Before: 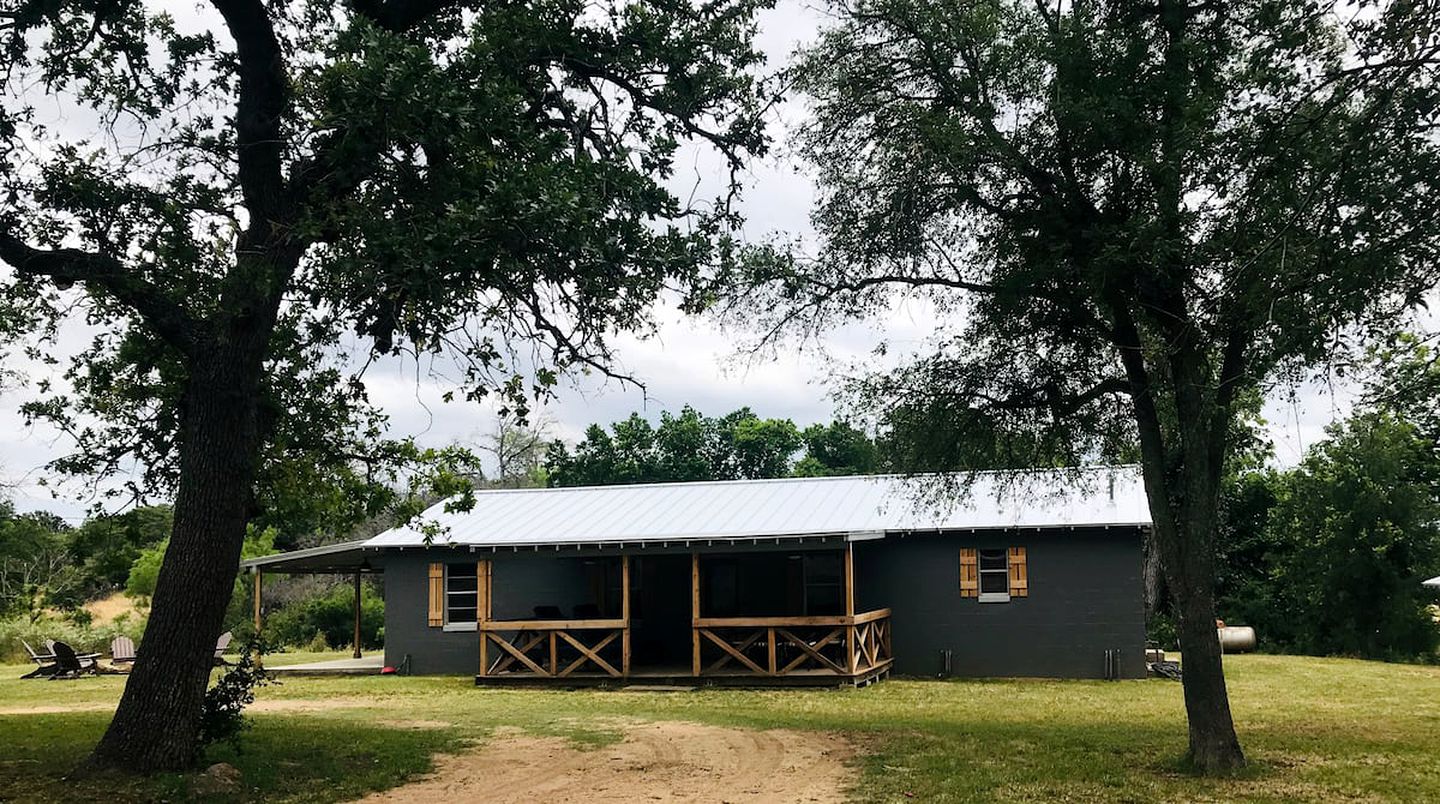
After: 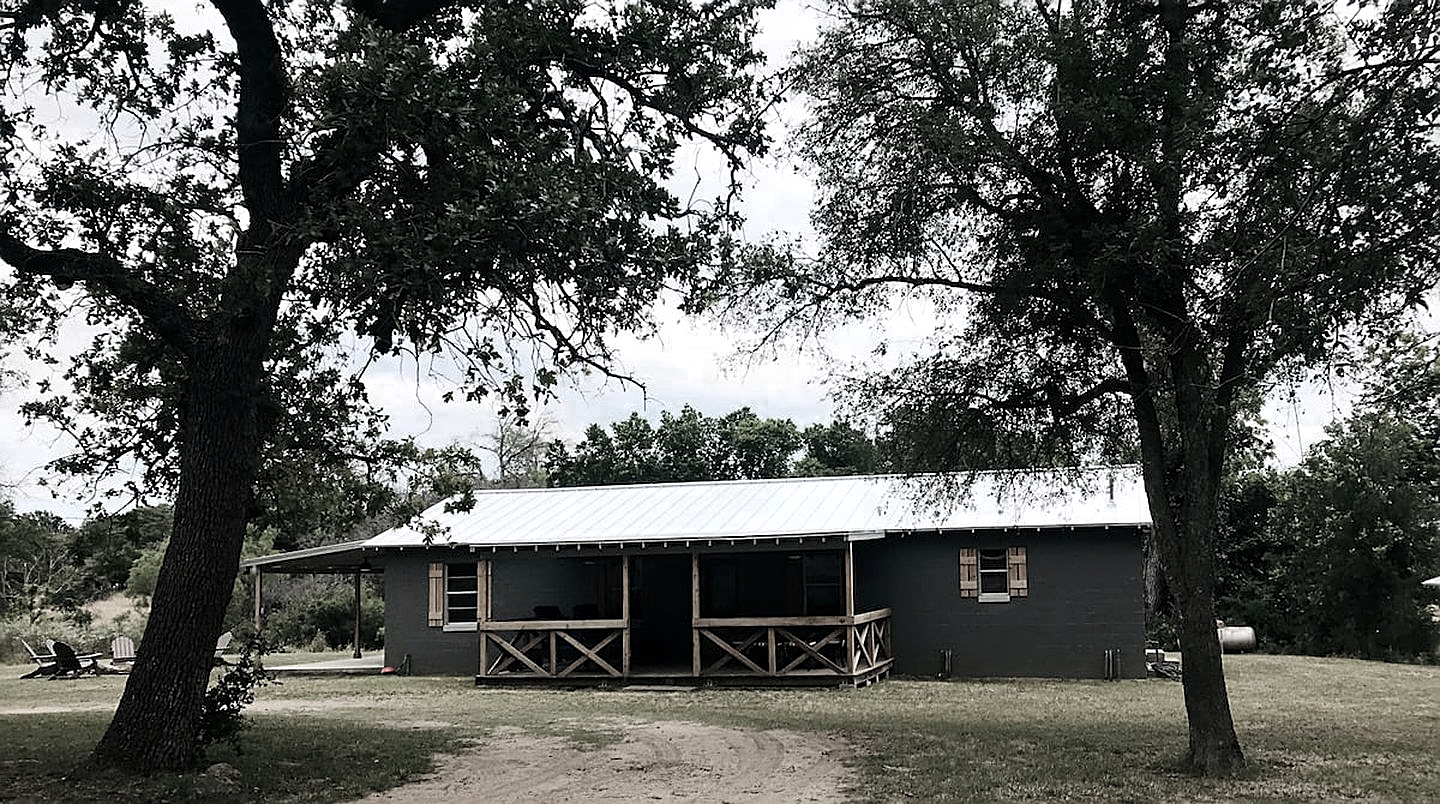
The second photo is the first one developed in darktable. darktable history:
color zones: curves: ch0 [(0, 0.613) (0.01, 0.613) (0.245, 0.448) (0.498, 0.529) (0.642, 0.665) (0.879, 0.777) (0.99, 0.613)]; ch1 [(0, 0.272) (0.219, 0.127) (0.724, 0.346)]
sharpen: amount 0.598
